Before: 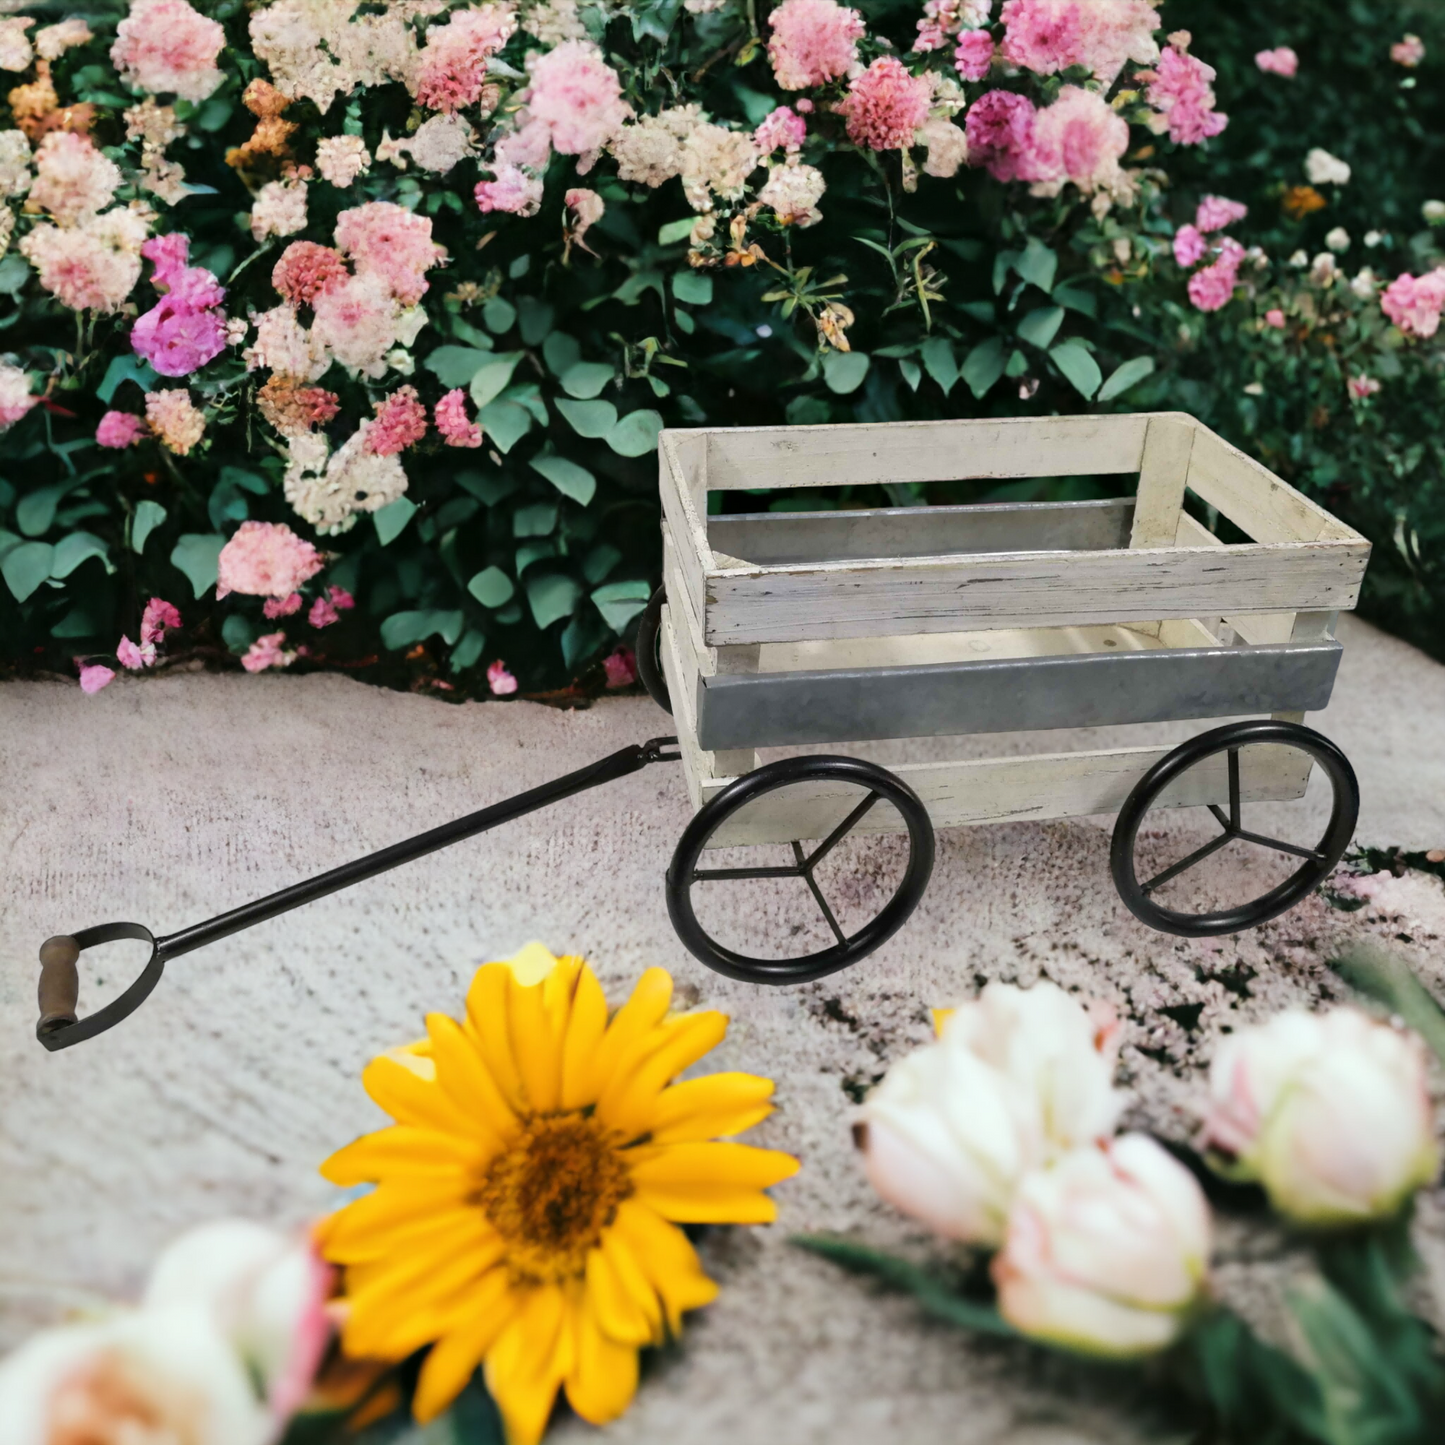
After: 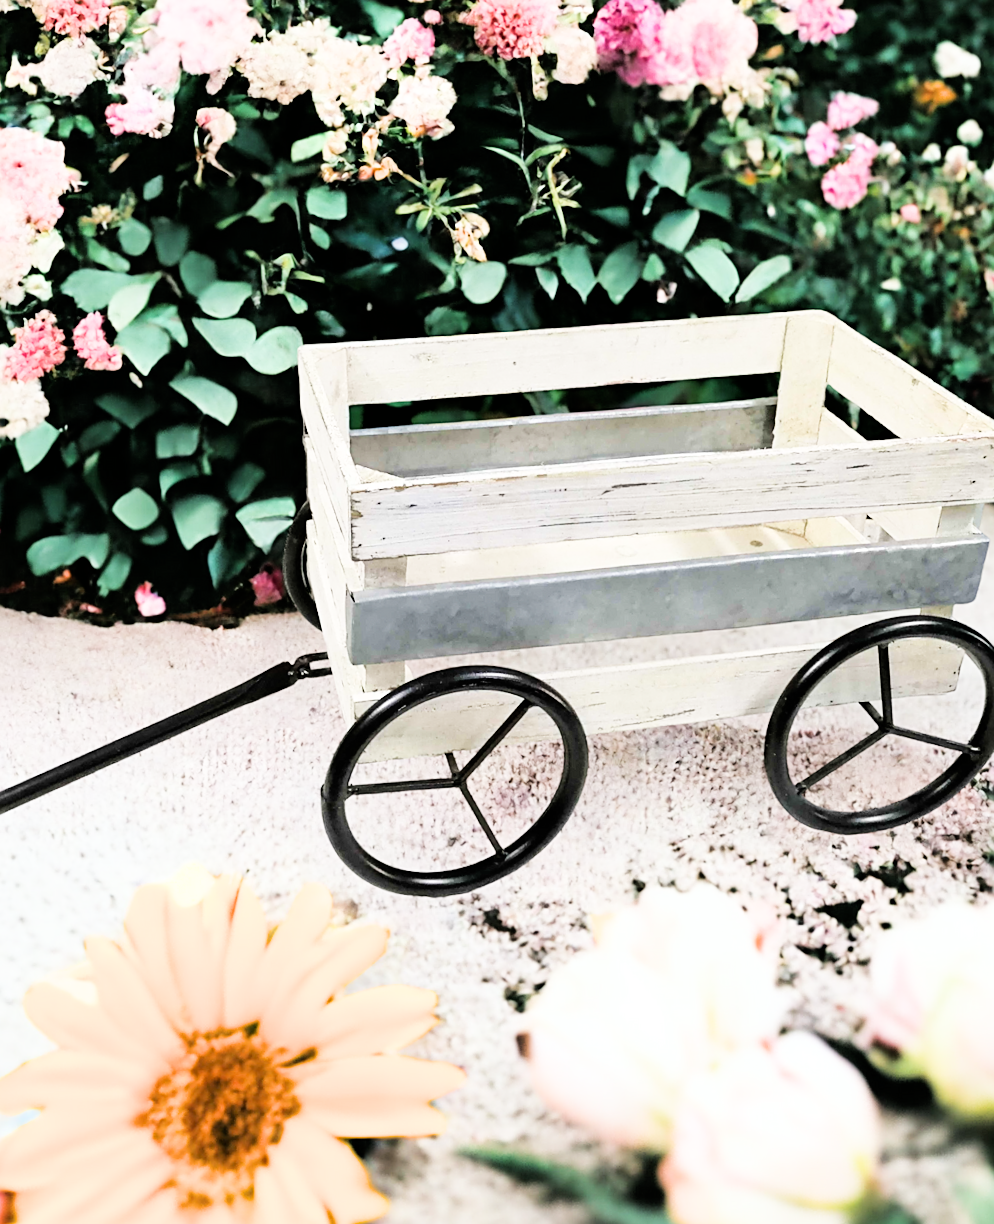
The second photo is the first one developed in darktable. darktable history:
rotate and perspective: rotation -2°, crop left 0.022, crop right 0.978, crop top 0.049, crop bottom 0.951
filmic rgb: black relative exposure -5 EV, hardness 2.88, contrast 1.3, highlights saturation mix -30%
sharpen: on, module defaults
crop and rotate: left 24.034%, top 2.838%, right 6.406%, bottom 6.299%
exposure: black level correction 0, exposure 1.675 EV, compensate exposure bias true, compensate highlight preservation false
